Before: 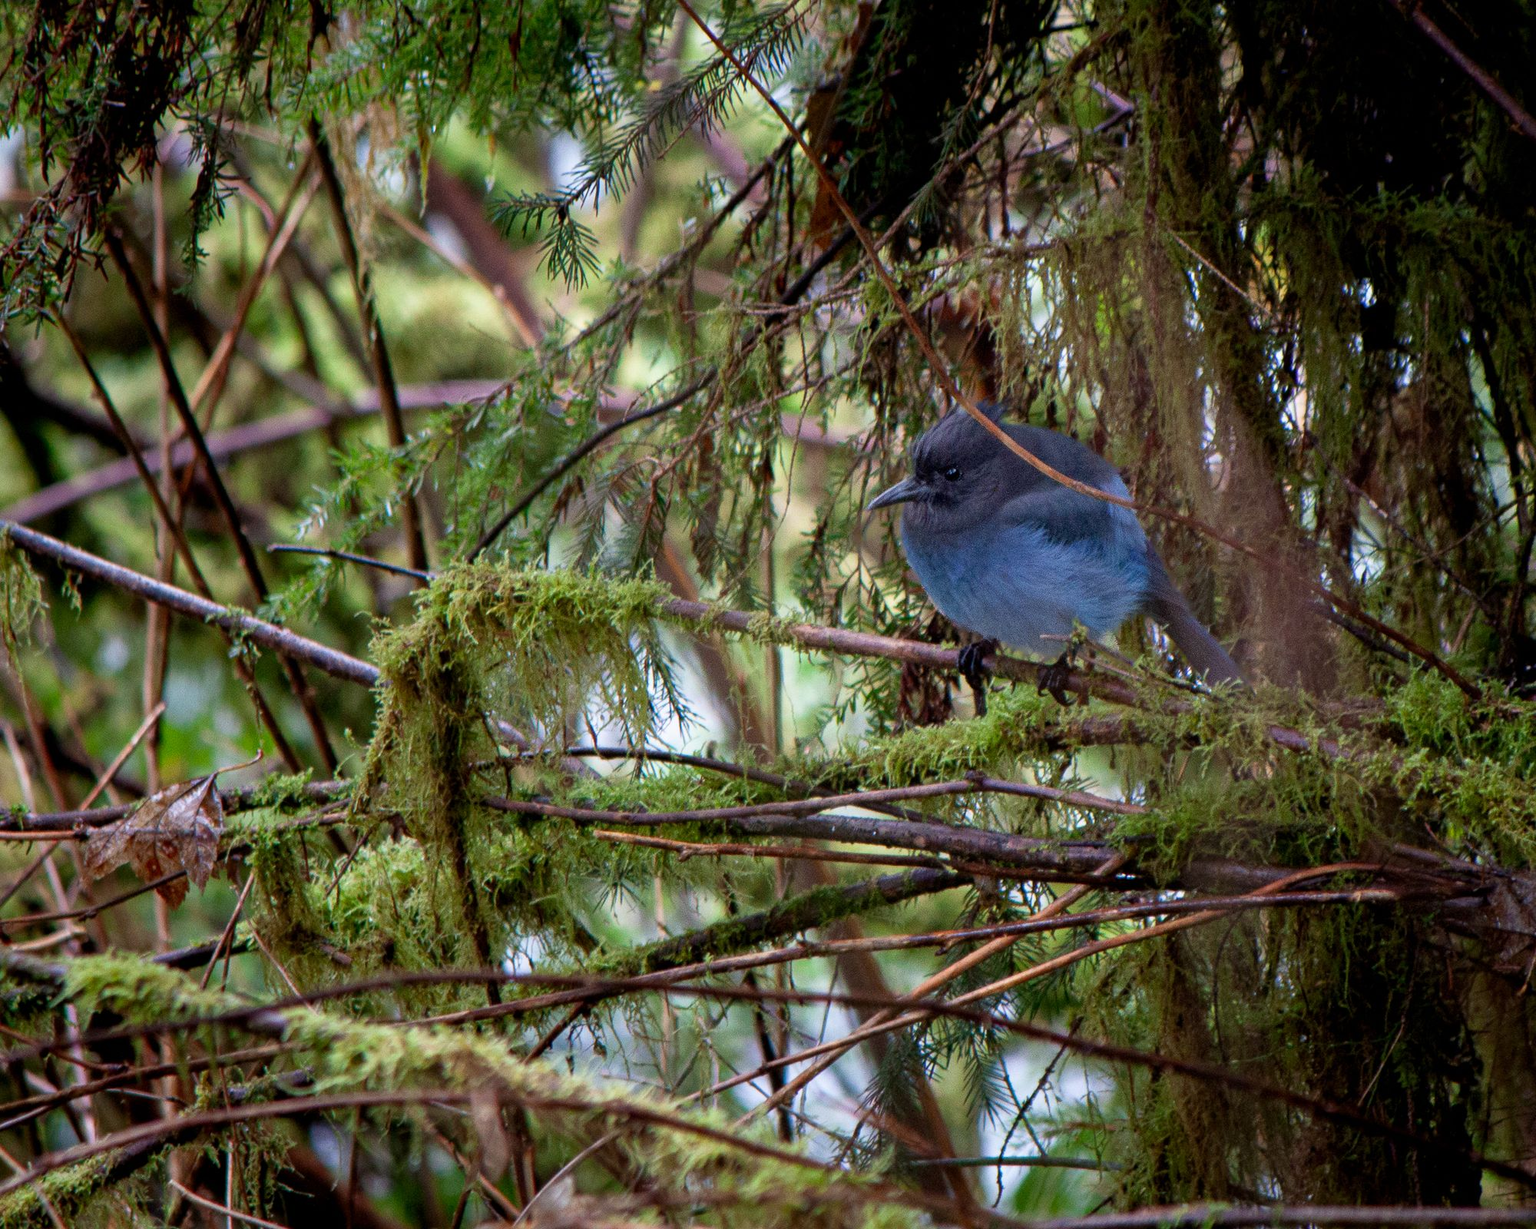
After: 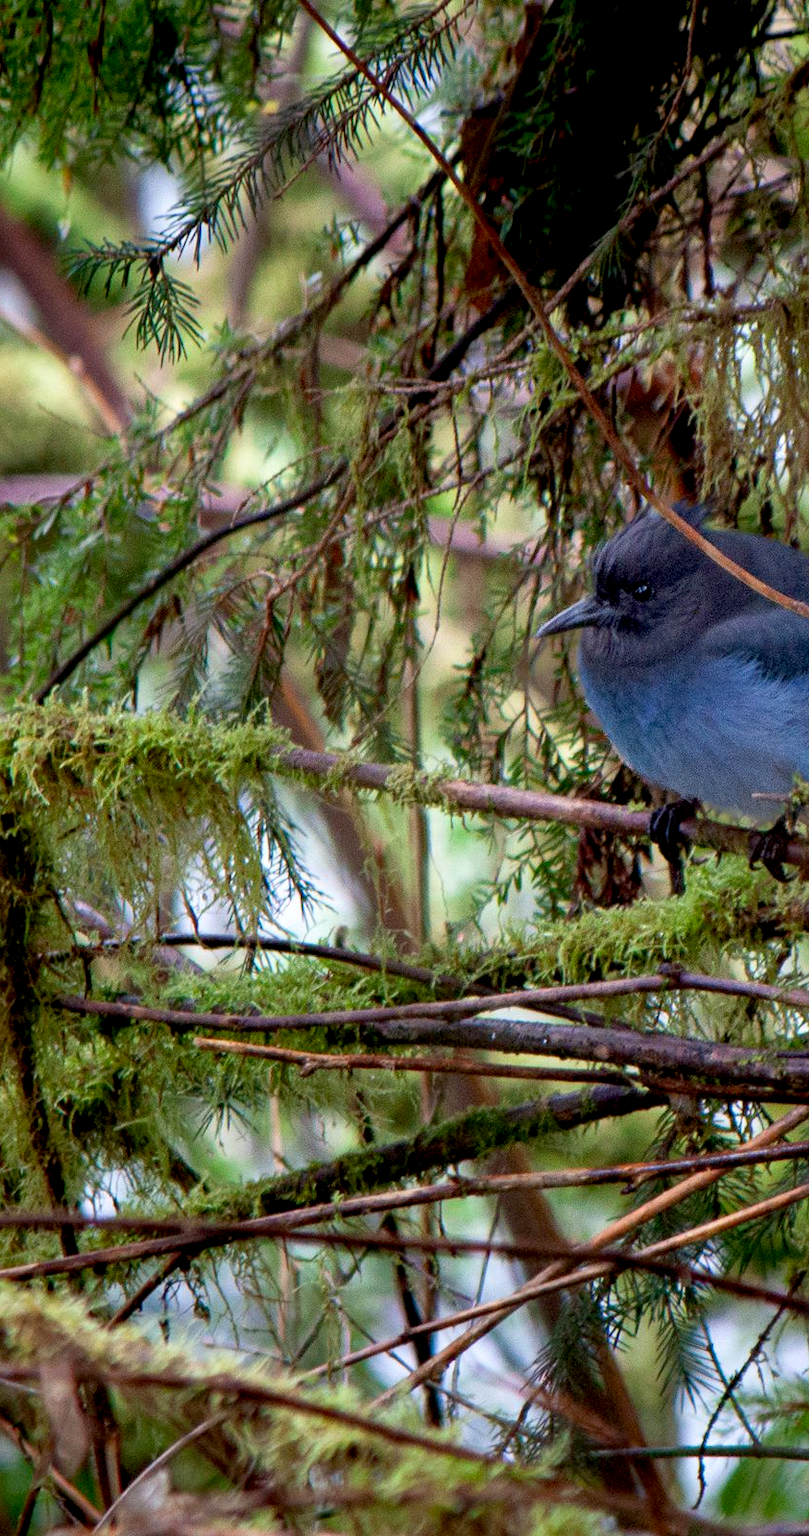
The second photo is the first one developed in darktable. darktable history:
exposure: black level correction 0.007, exposure 0.093 EV, compensate highlight preservation false
crop: left 28.583%, right 29.231%
